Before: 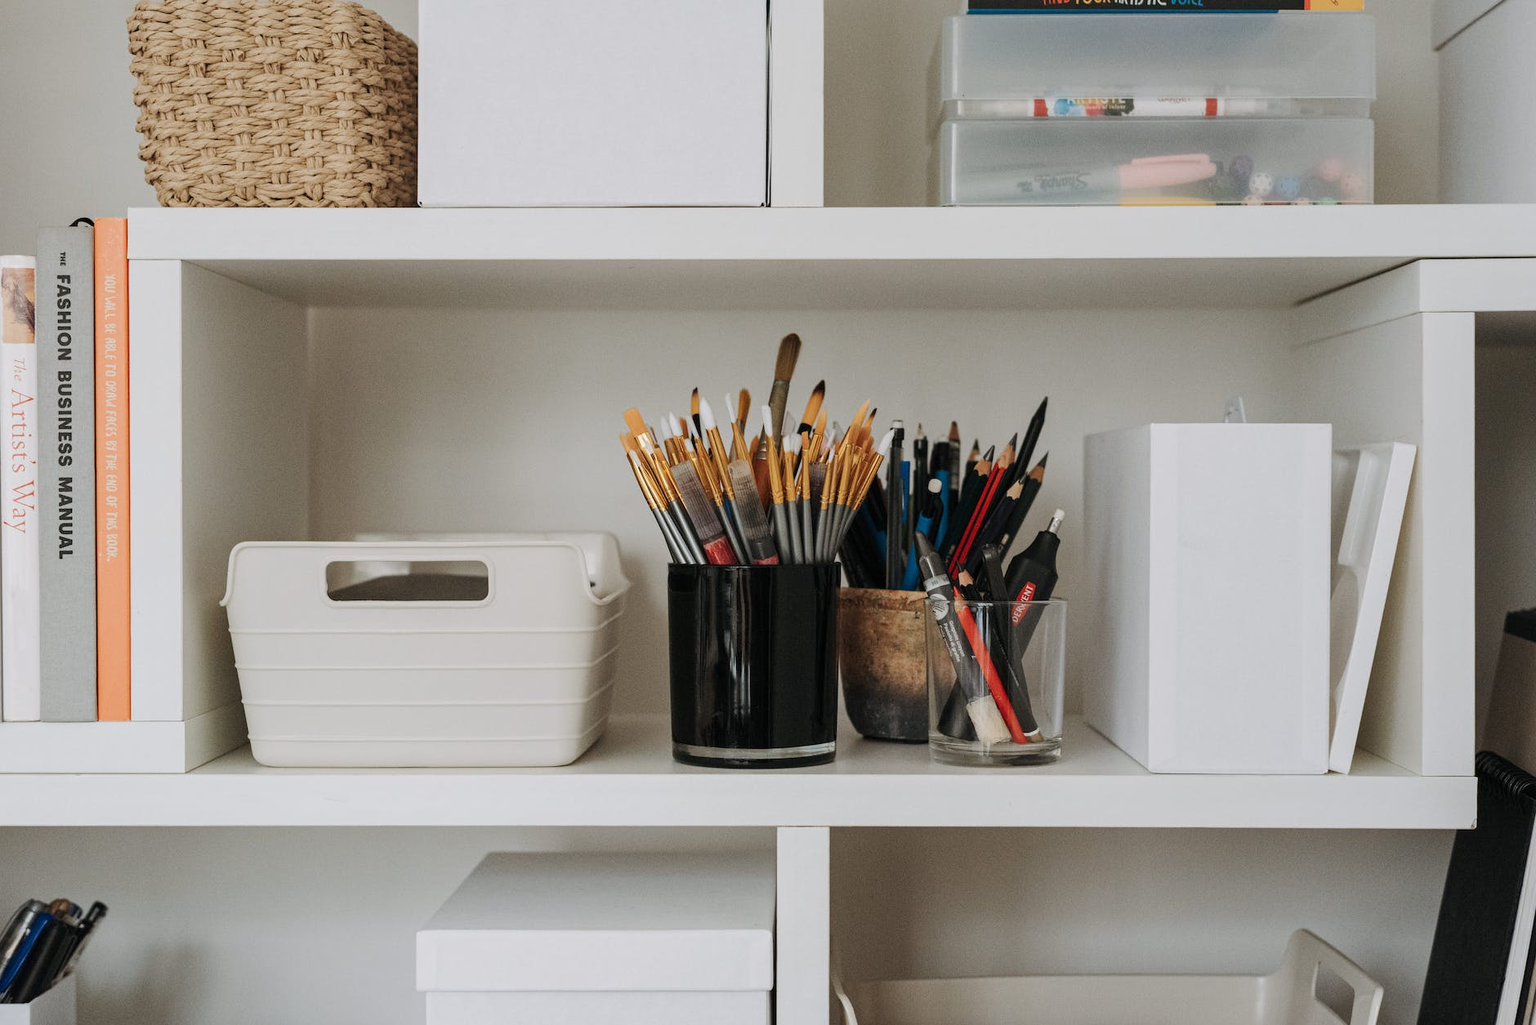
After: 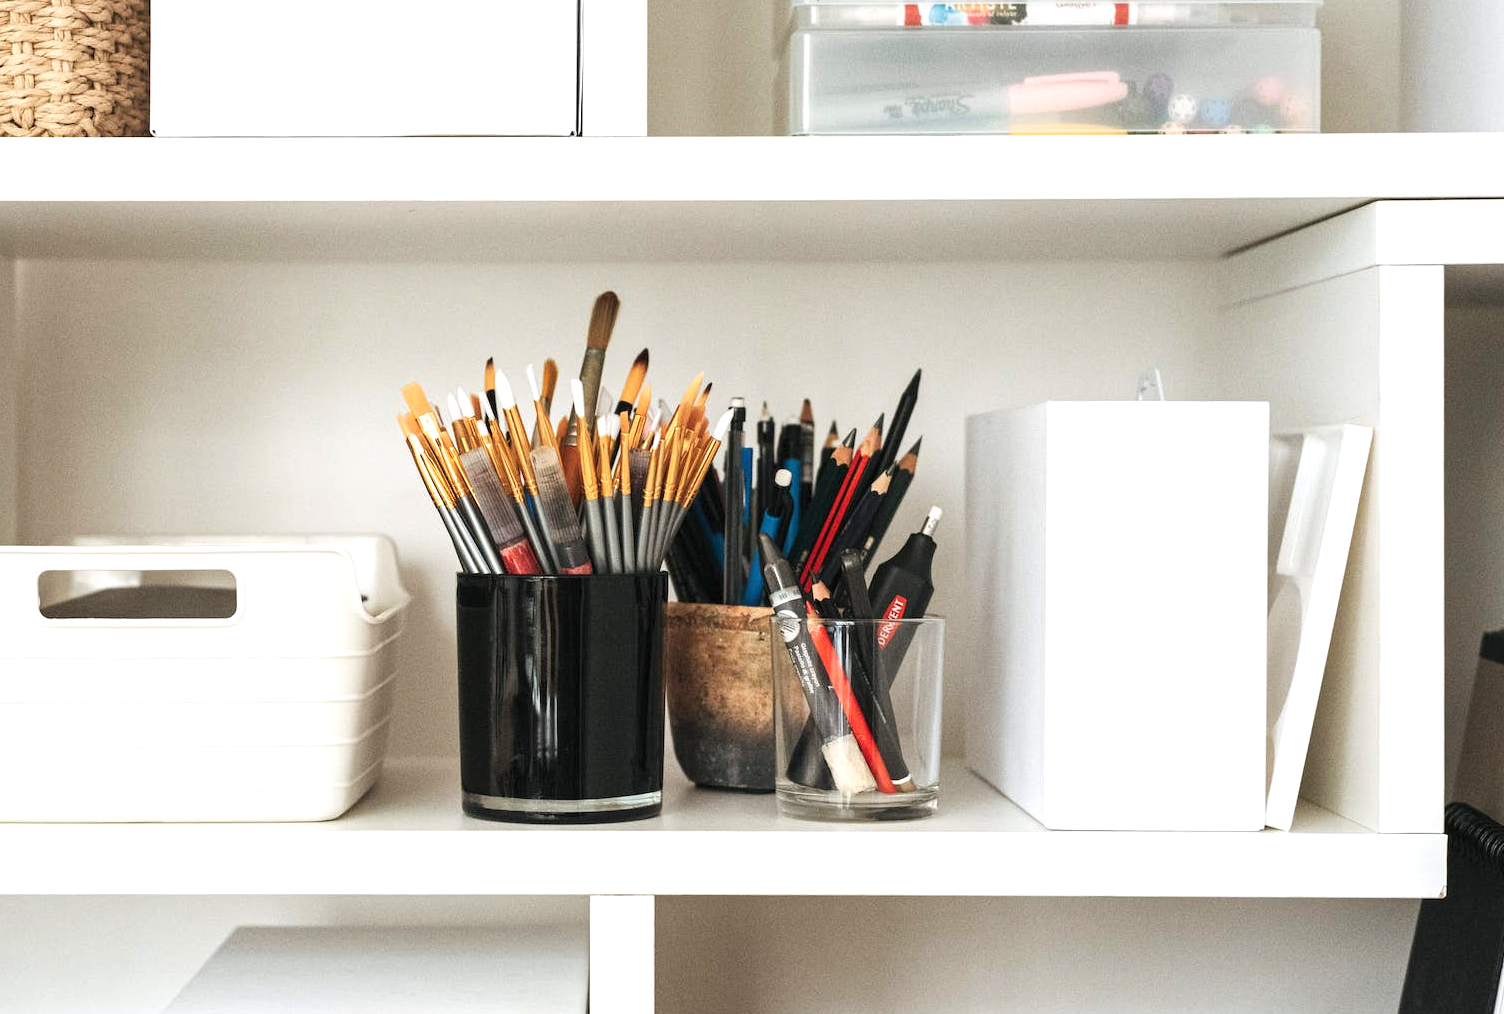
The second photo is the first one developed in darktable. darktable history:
exposure: black level correction 0, exposure 1 EV, compensate exposure bias true, compensate highlight preservation false
crop: left 19.211%, top 9.348%, right 0.001%, bottom 9.753%
